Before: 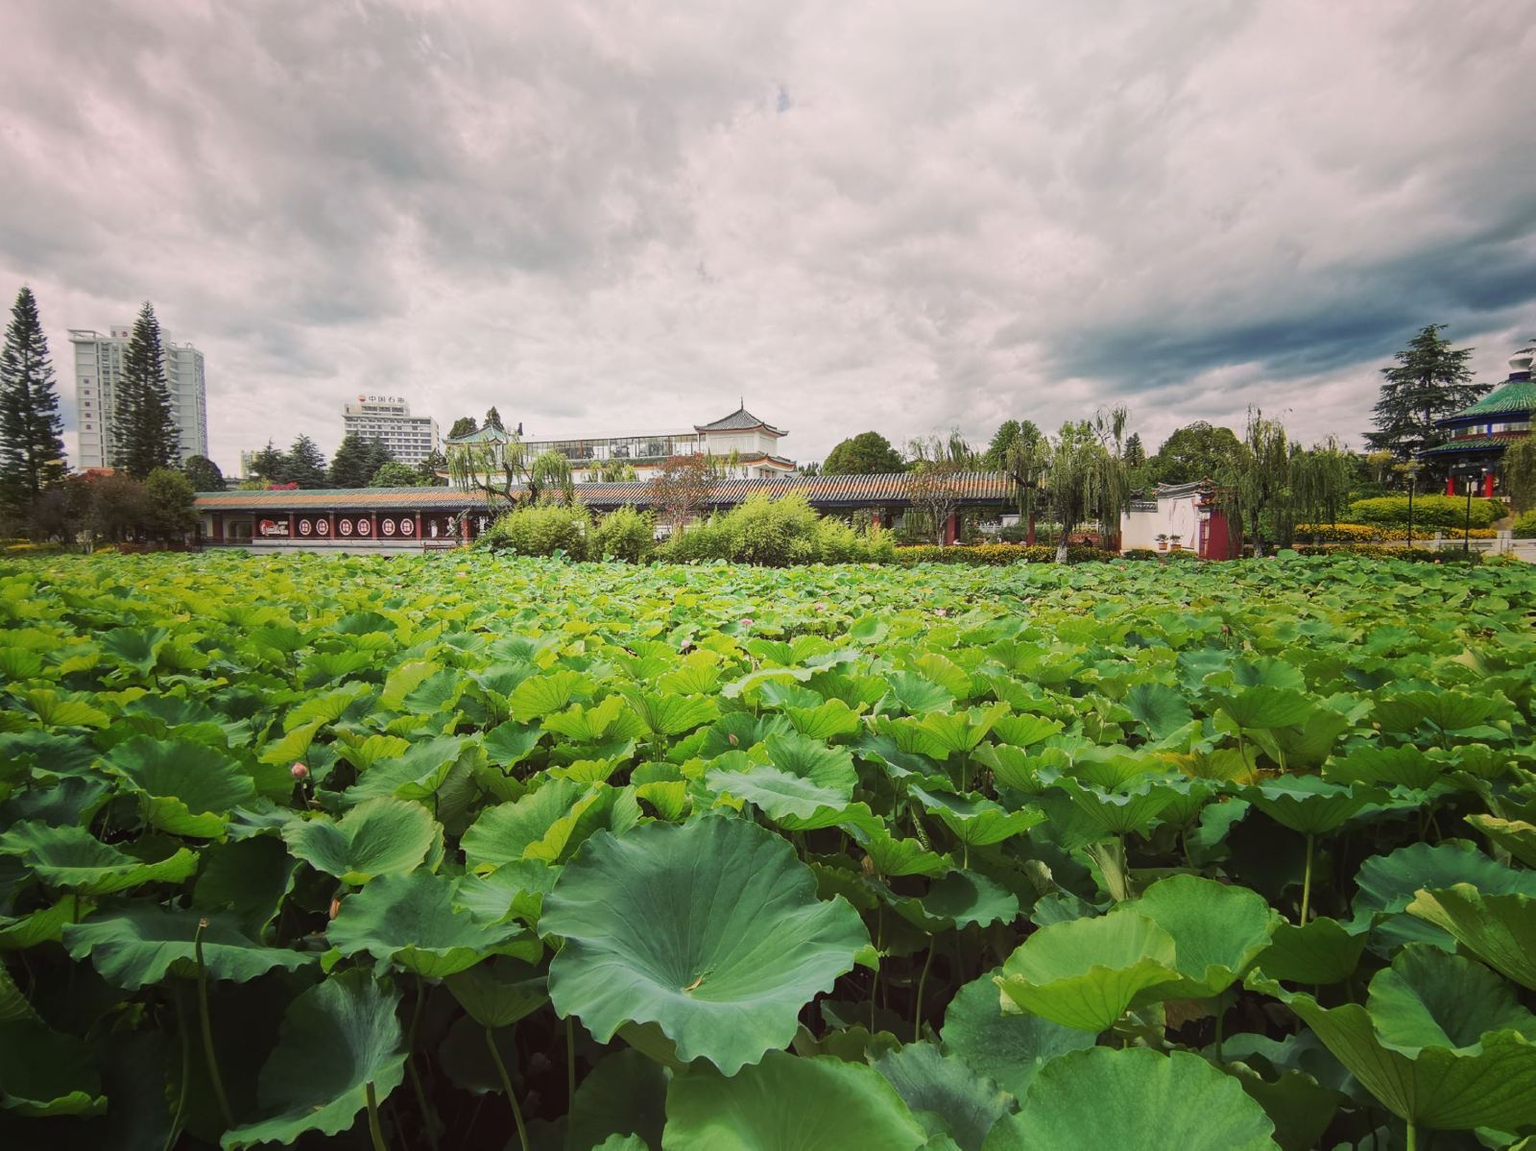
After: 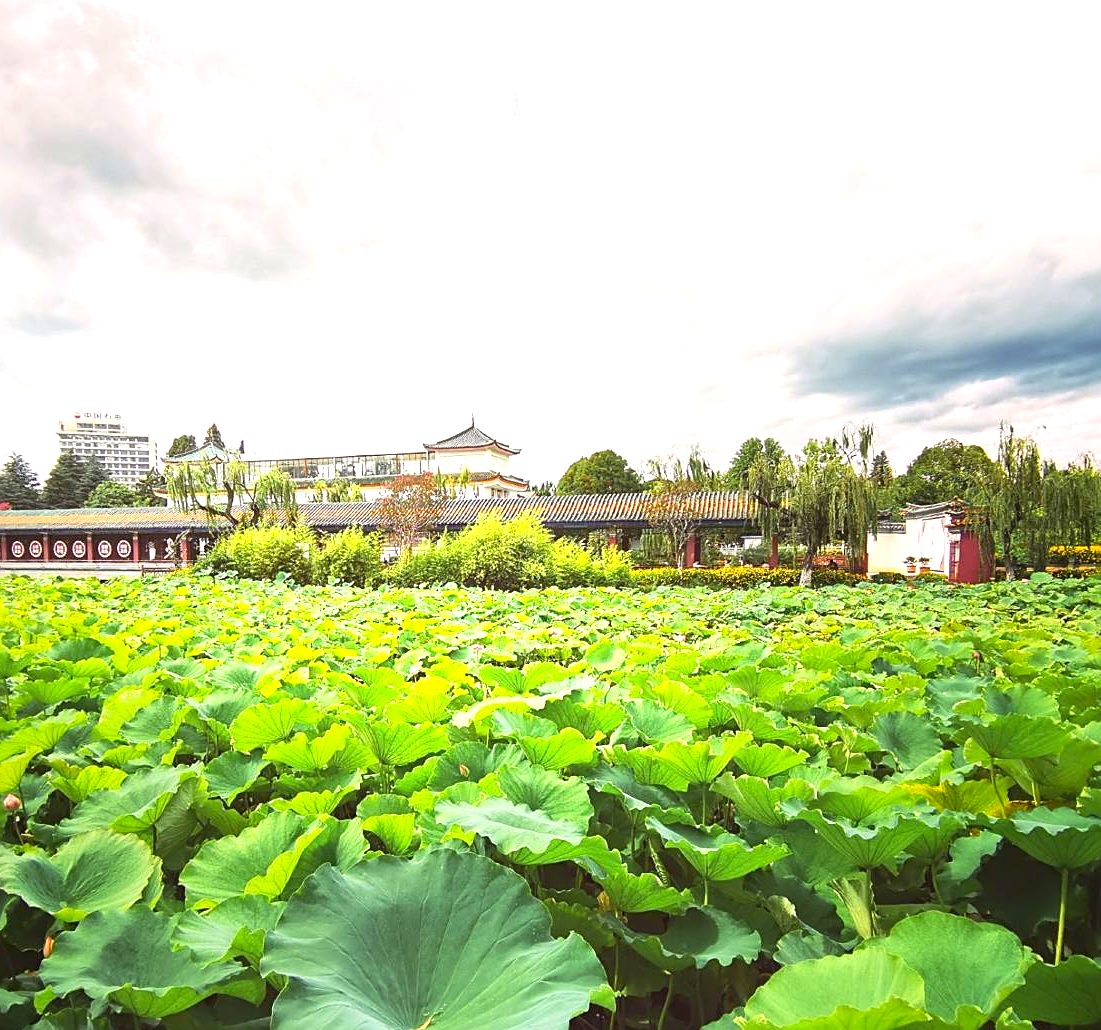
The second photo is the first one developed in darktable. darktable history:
crop: left 18.769%, right 12.417%, bottom 14.026%
sharpen: on, module defaults
exposure: exposure 1.001 EV, compensate highlight preservation false
color zones: curves: ch0 [(0.224, 0.526) (0.75, 0.5)]; ch1 [(0.055, 0.526) (0.224, 0.761) (0.377, 0.526) (0.75, 0.5)]
